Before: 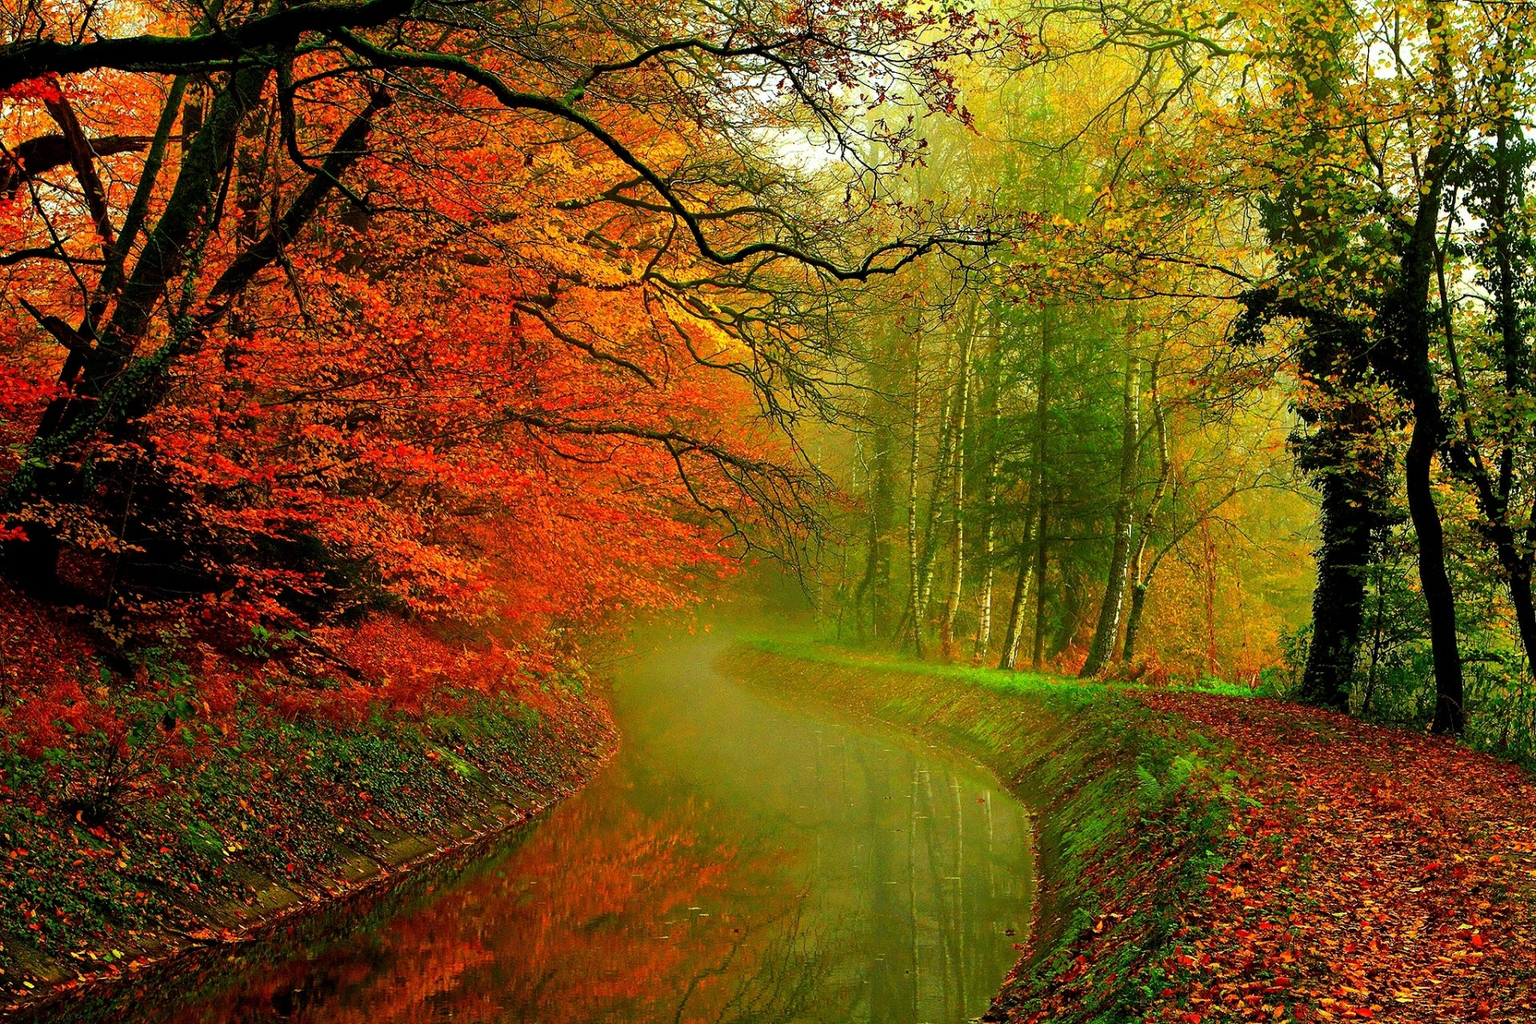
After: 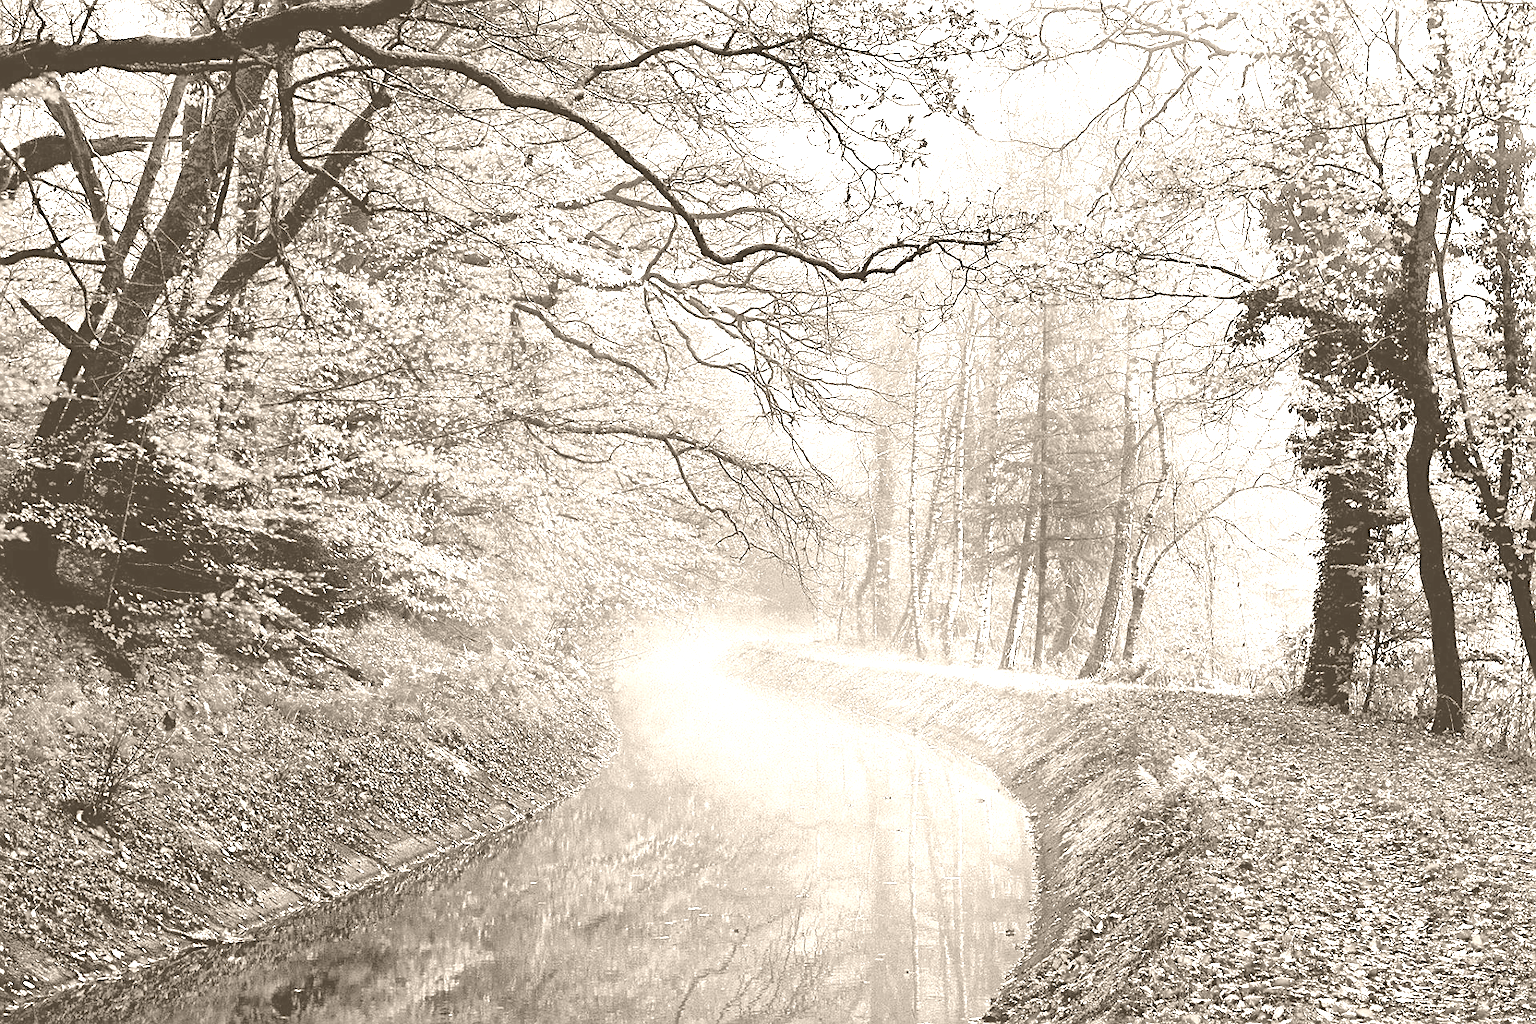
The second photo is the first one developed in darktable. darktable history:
colorize: hue 34.49°, saturation 35.33%, source mix 100%, version 1
sharpen: on, module defaults
shadows and highlights: on, module defaults
color zones: curves: ch0 [(0, 0.613) (0.01, 0.613) (0.245, 0.448) (0.498, 0.529) (0.642, 0.665) (0.879, 0.777) (0.99, 0.613)]; ch1 [(0, 0) (0.143, 0) (0.286, 0) (0.429, 0) (0.571, 0) (0.714, 0) (0.857, 0)], mix -131.09%
exposure: black level correction 0, exposure 1.2 EV, compensate highlight preservation false
